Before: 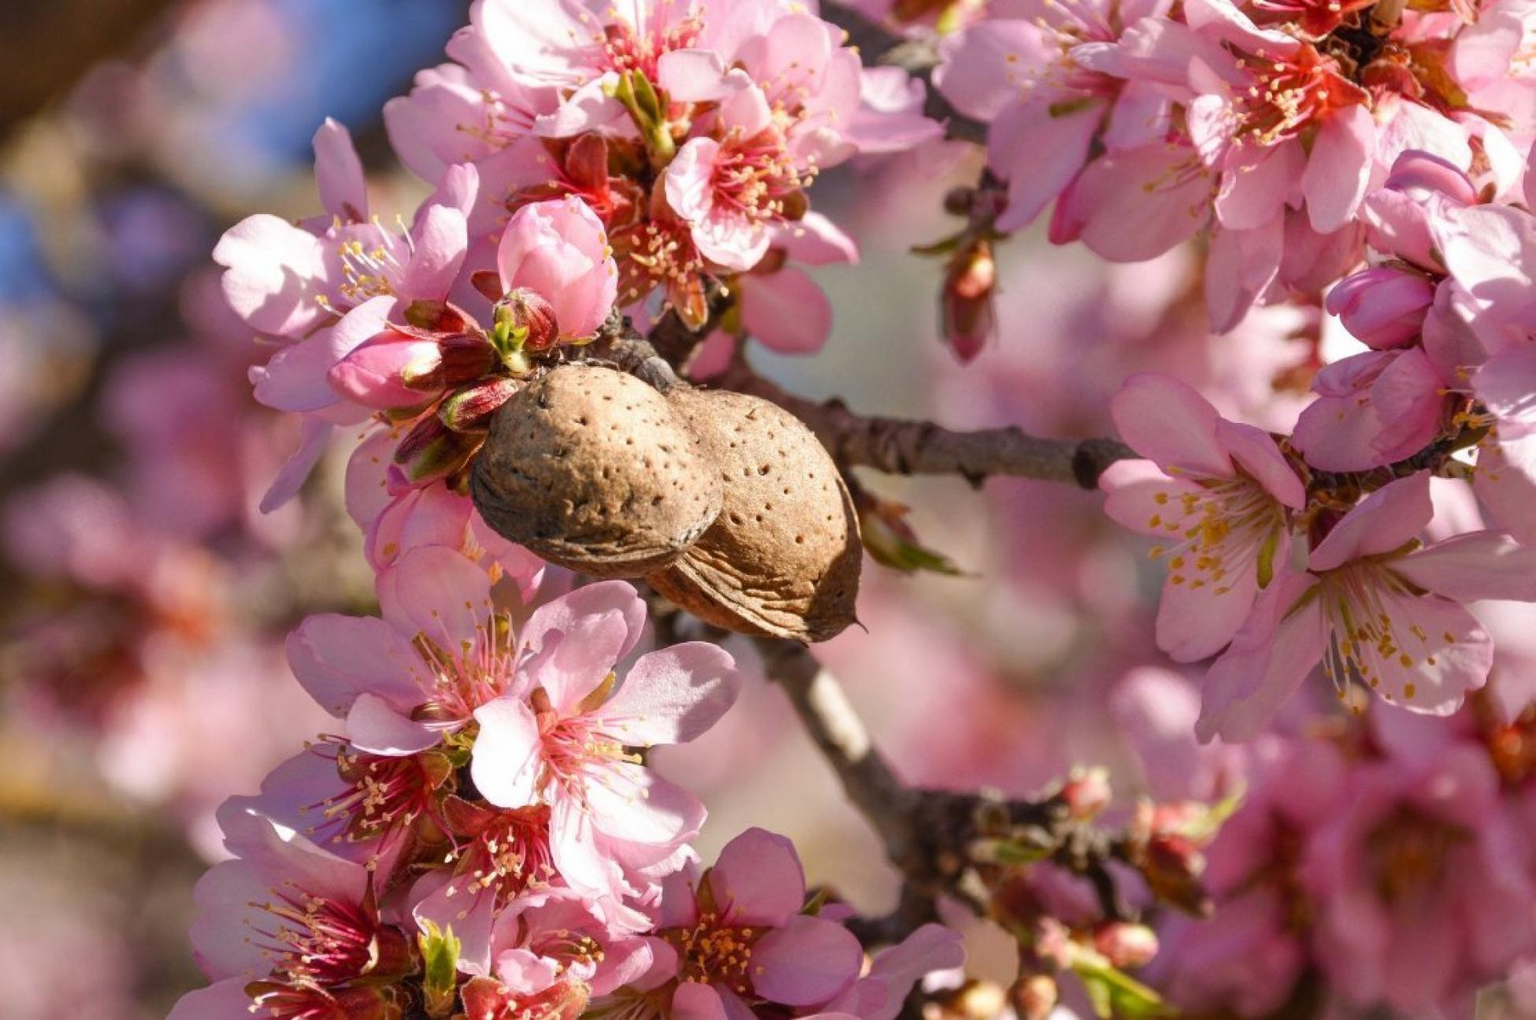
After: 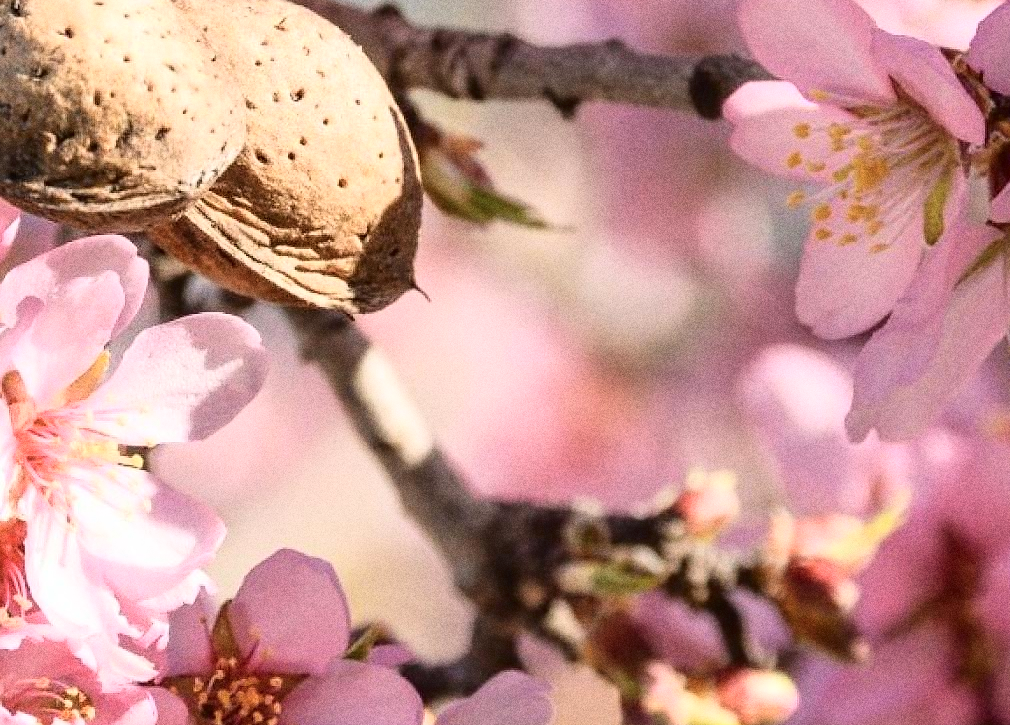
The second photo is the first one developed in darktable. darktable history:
grain: coarseness 0.09 ISO, strength 40%
crop: left 34.479%, top 38.822%, right 13.718%, bottom 5.172%
sharpen: radius 0.969, amount 0.604
tone curve: curves: ch0 [(0, 0) (0.003, 0.002) (0.011, 0.008) (0.025, 0.019) (0.044, 0.034) (0.069, 0.053) (0.1, 0.079) (0.136, 0.127) (0.177, 0.191) (0.224, 0.274) (0.277, 0.367) (0.335, 0.465) (0.399, 0.552) (0.468, 0.643) (0.543, 0.737) (0.623, 0.82) (0.709, 0.891) (0.801, 0.928) (0.898, 0.963) (1, 1)], color space Lab, independent channels, preserve colors none
